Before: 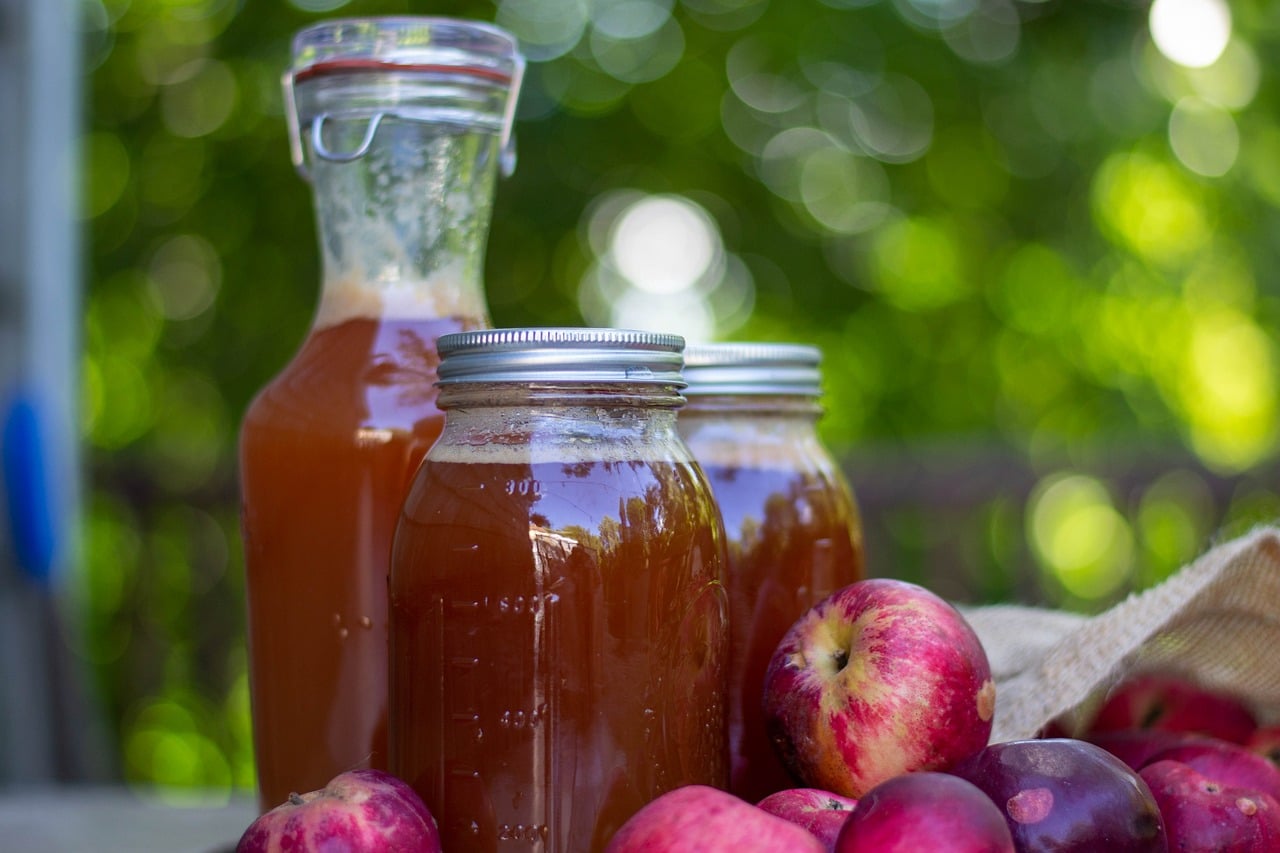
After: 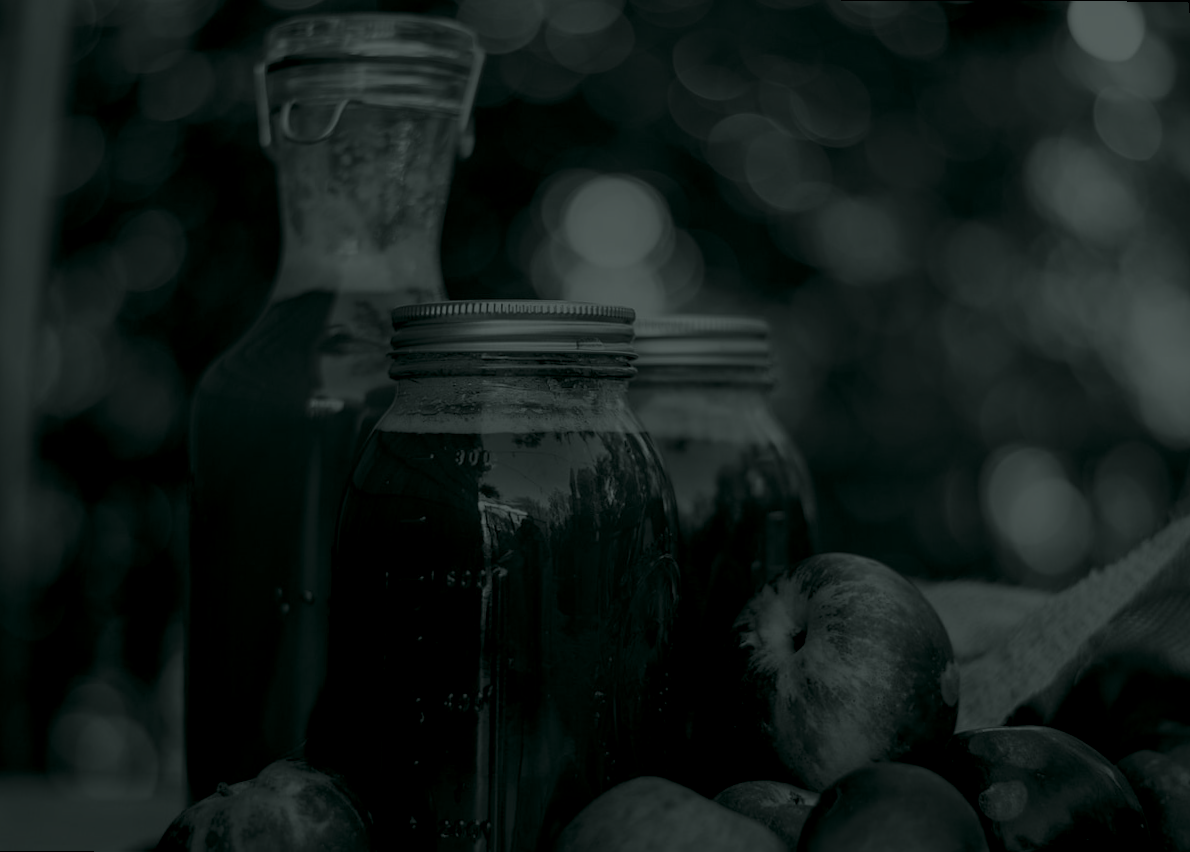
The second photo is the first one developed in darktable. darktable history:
rotate and perspective: rotation 0.215°, lens shift (vertical) -0.139, crop left 0.069, crop right 0.939, crop top 0.002, crop bottom 0.996
colorize: hue 90°, saturation 19%, lightness 1.59%, version 1
